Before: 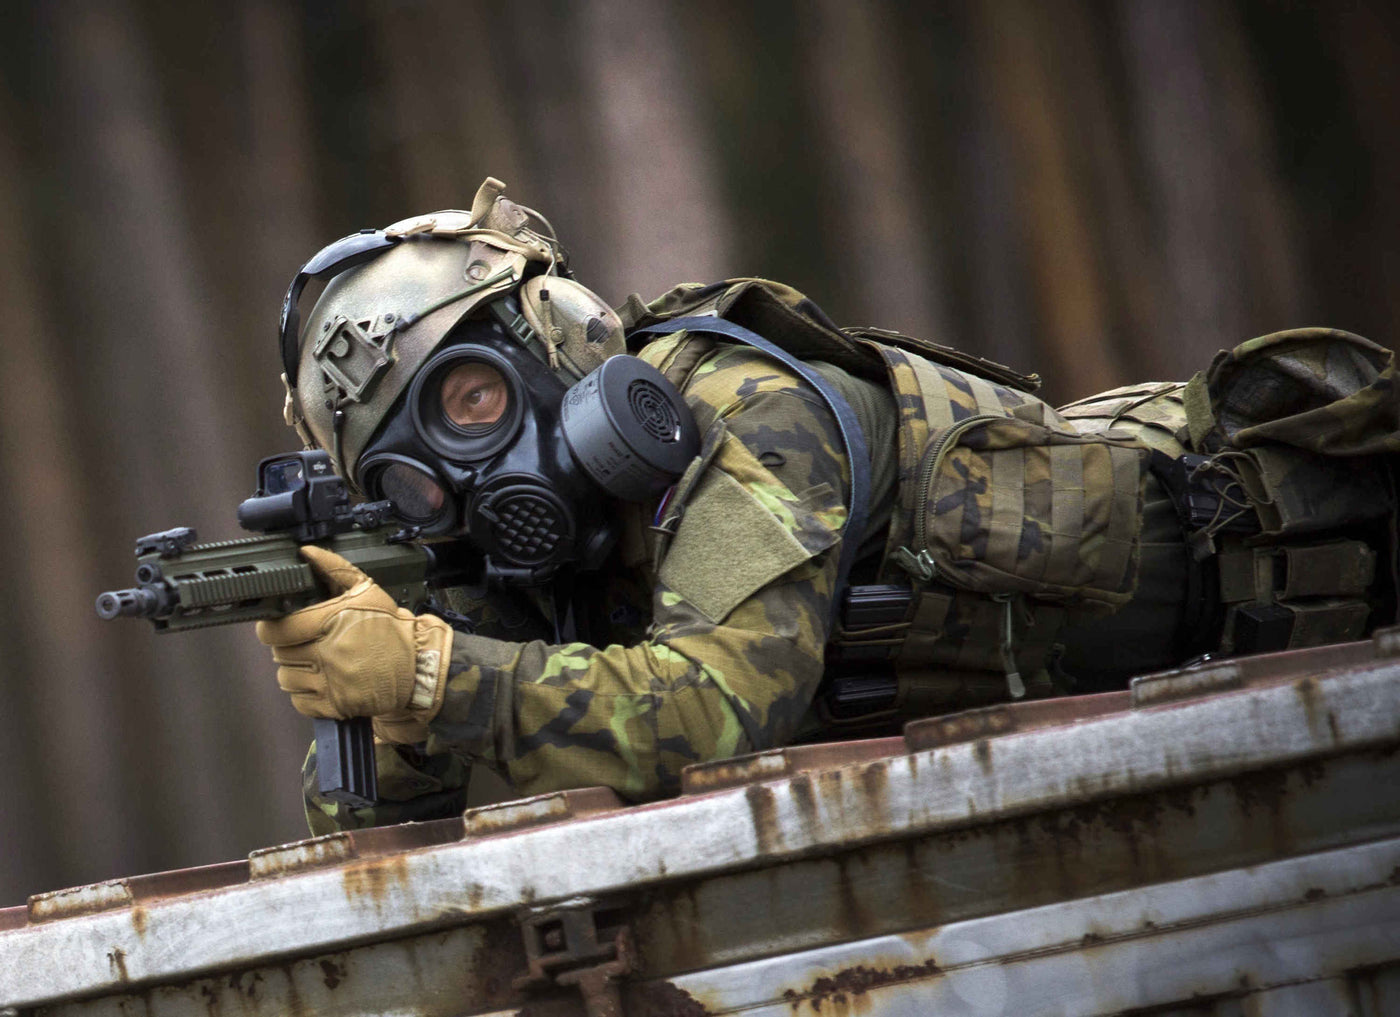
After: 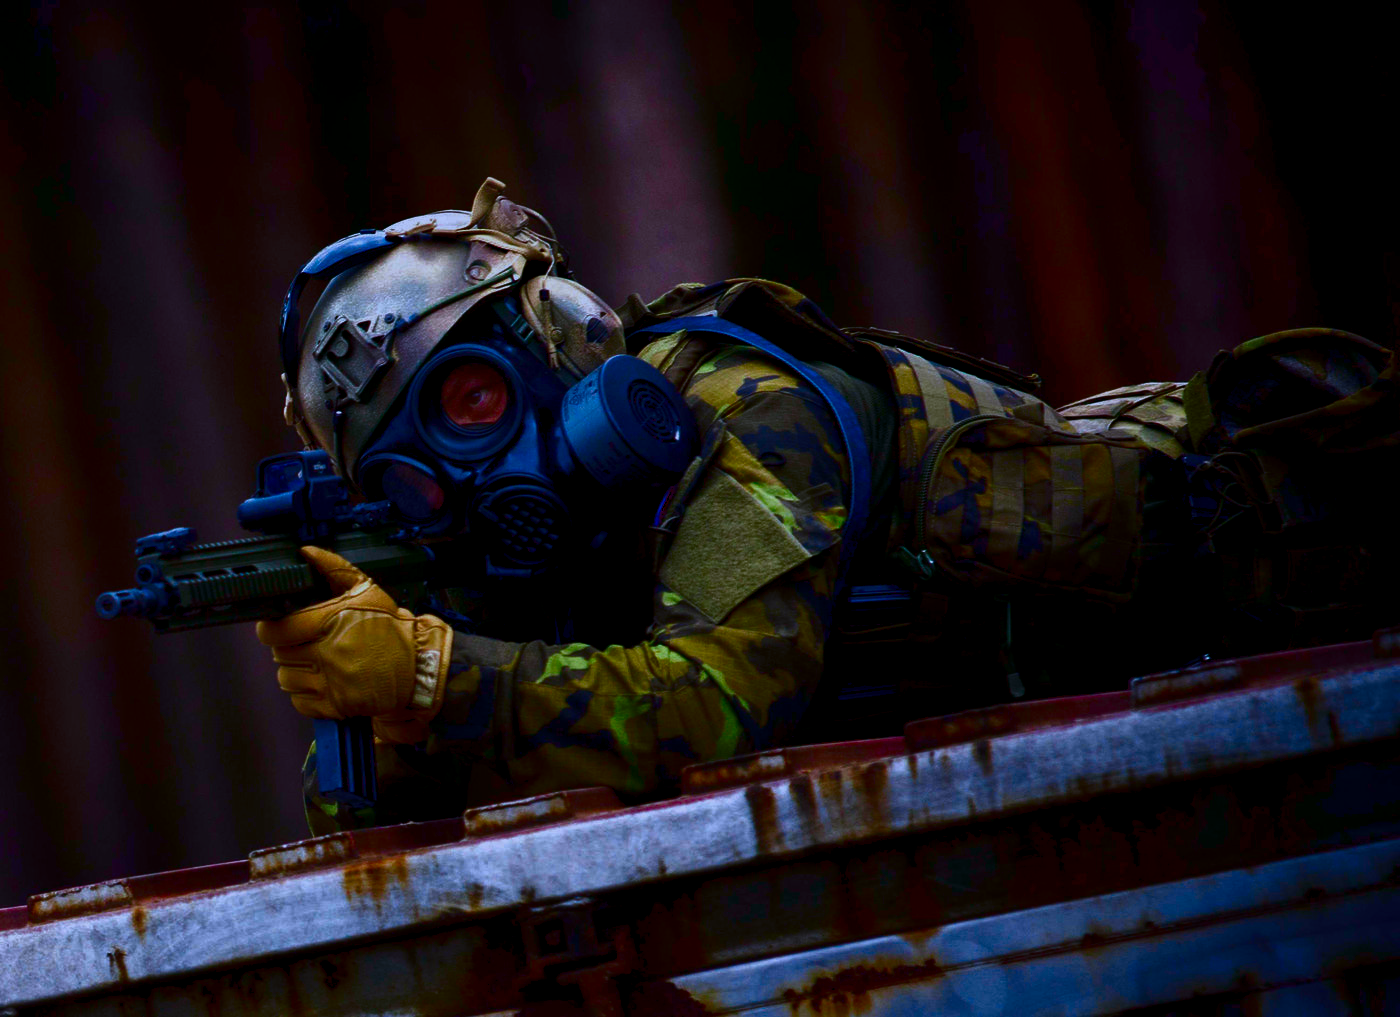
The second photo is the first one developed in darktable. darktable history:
rgb levels: preserve colors sum RGB, levels [[0.038, 0.433, 0.934], [0, 0.5, 1], [0, 0.5, 1]]
white balance: red 0.967, blue 1.119, emerald 0.756
bloom: size 15%, threshold 97%, strength 7%
contrast brightness saturation: brightness -1, saturation 1
